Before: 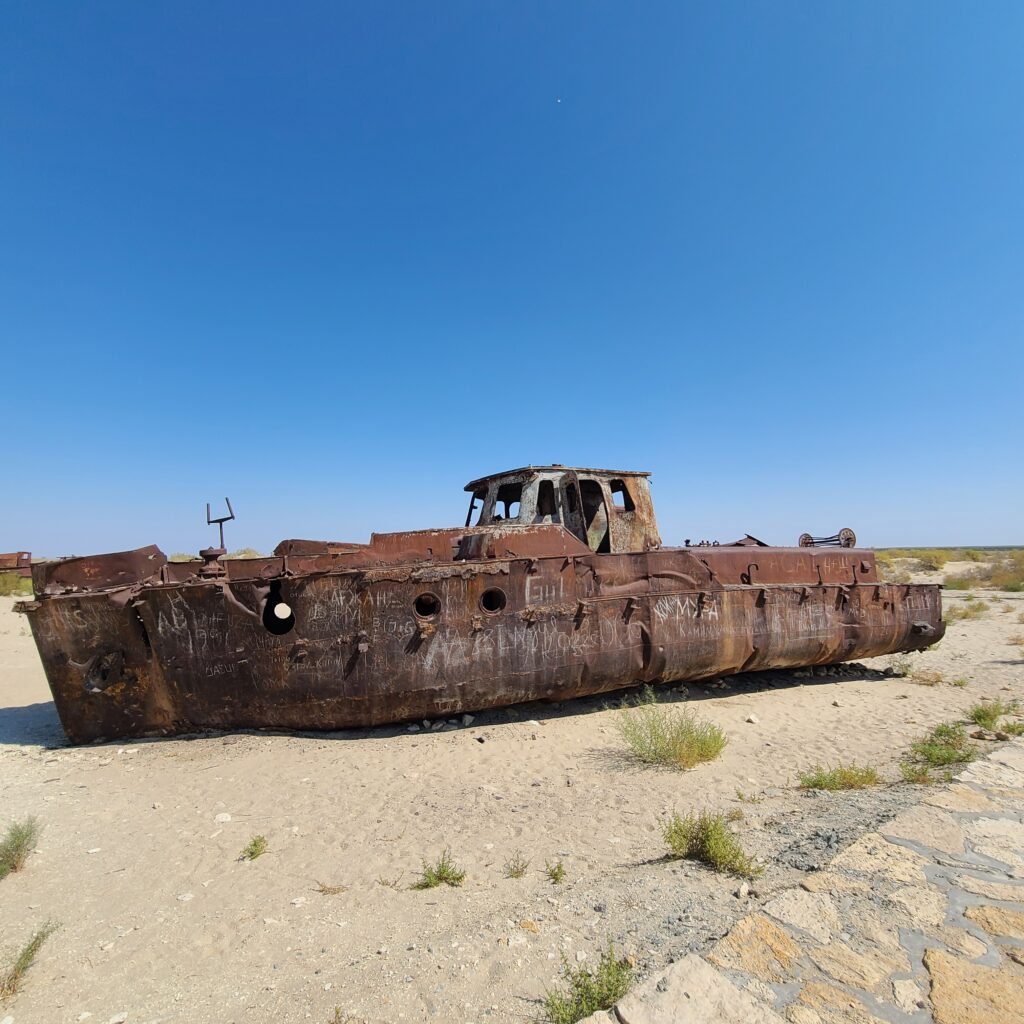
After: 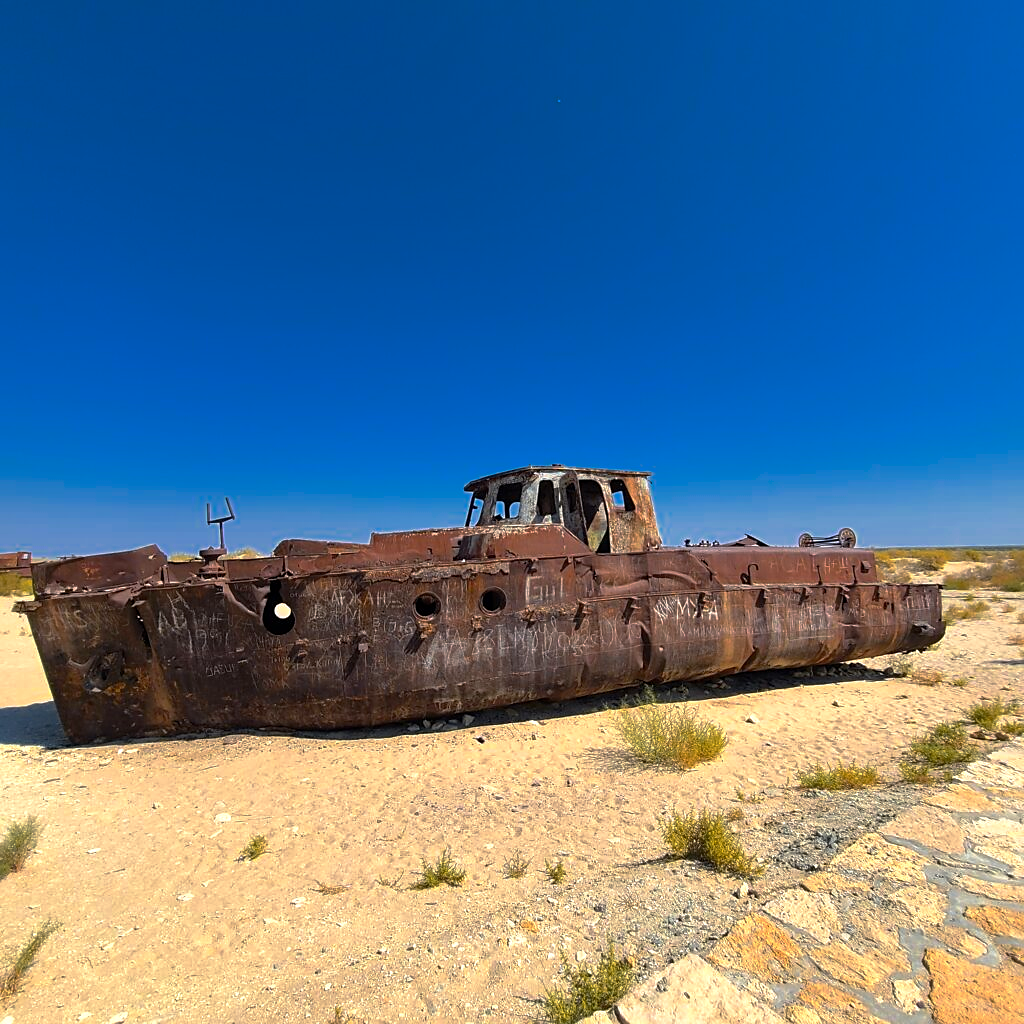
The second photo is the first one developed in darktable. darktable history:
sharpen: radius 1.467, amount 0.395, threshold 1.39
exposure: black level correction 0.001, exposure 0.5 EV, compensate highlight preservation false
color zones: curves: ch0 [(0, 0.499) (0.143, 0.5) (0.286, 0.5) (0.429, 0.476) (0.571, 0.284) (0.714, 0.243) (0.857, 0.449) (1, 0.499)]; ch1 [(0, 0.532) (0.143, 0.645) (0.286, 0.696) (0.429, 0.211) (0.571, 0.504) (0.714, 0.493) (0.857, 0.495) (1, 0.532)]; ch2 [(0, 0.5) (0.143, 0.5) (0.286, 0.427) (0.429, 0.324) (0.571, 0.5) (0.714, 0.5) (0.857, 0.5) (1, 0.5)]
base curve: curves: ch0 [(0, 0) (0.595, 0.418) (1, 1)], preserve colors none
